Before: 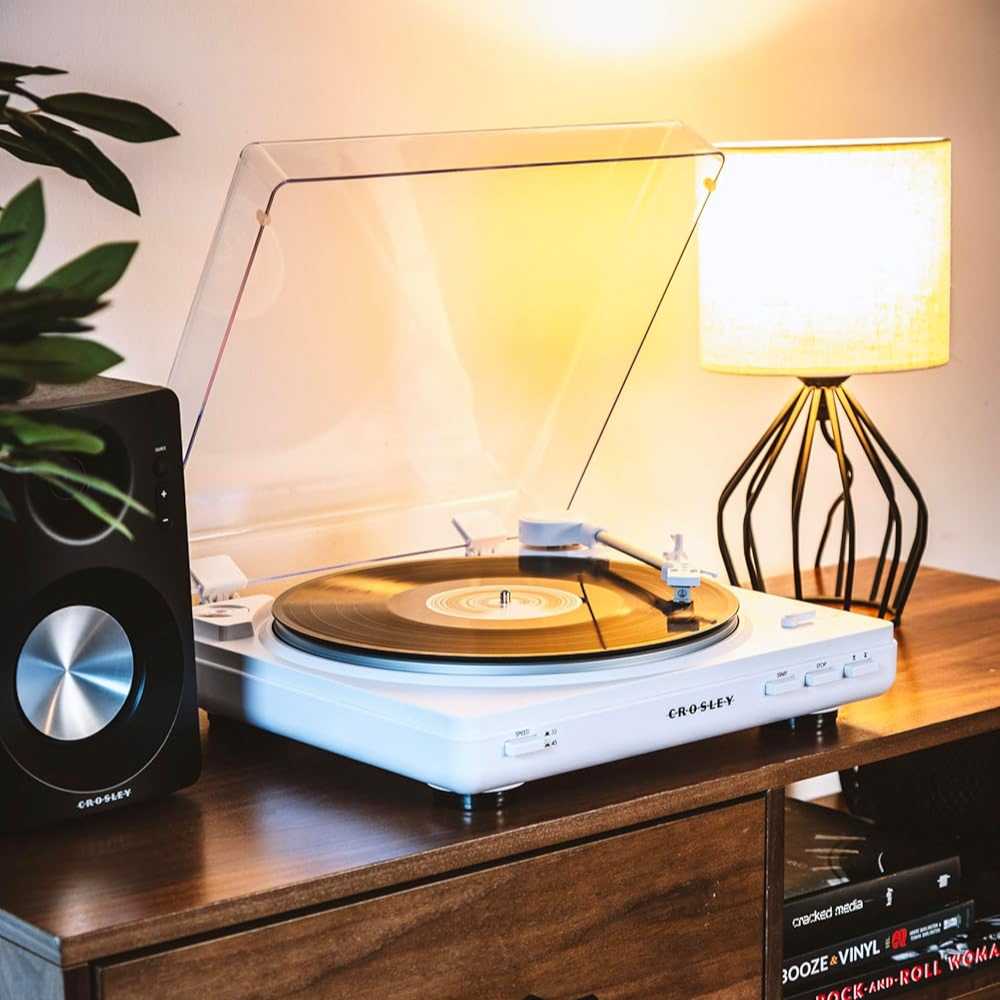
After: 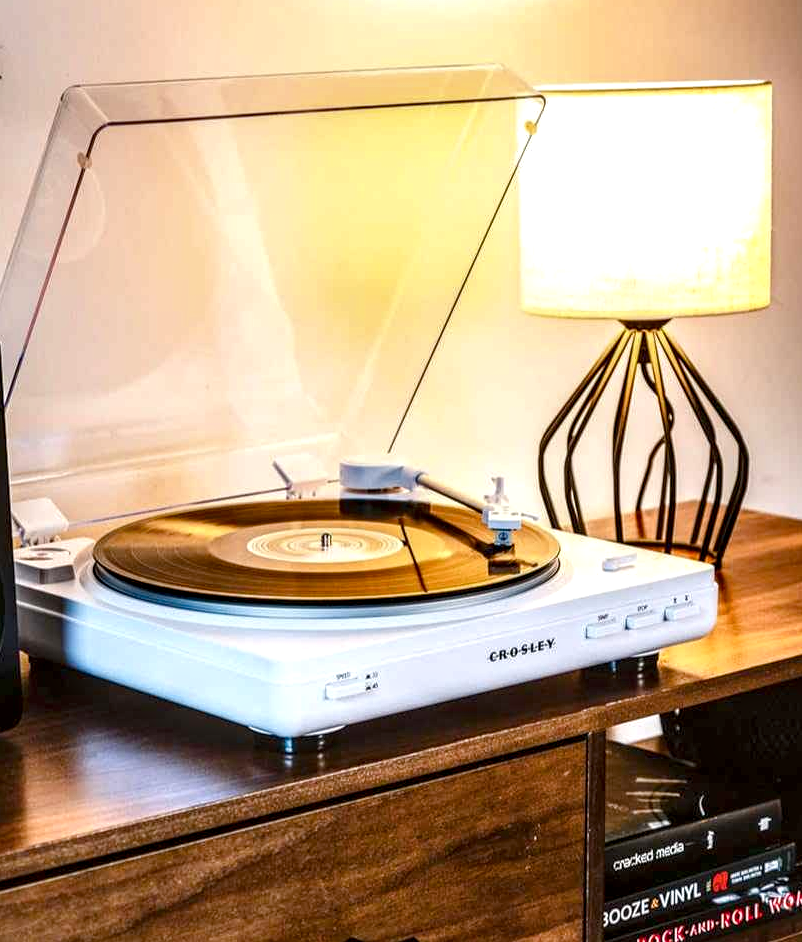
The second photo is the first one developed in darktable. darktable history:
local contrast: highlights 65%, shadows 54%, detail 169%, midtone range 0.514
color balance rgb: perceptual saturation grading › global saturation 20%, perceptual saturation grading › highlights -25%, perceptual saturation grading › shadows 25%
crop and rotate: left 17.959%, top 5.771%, right 1.742%
